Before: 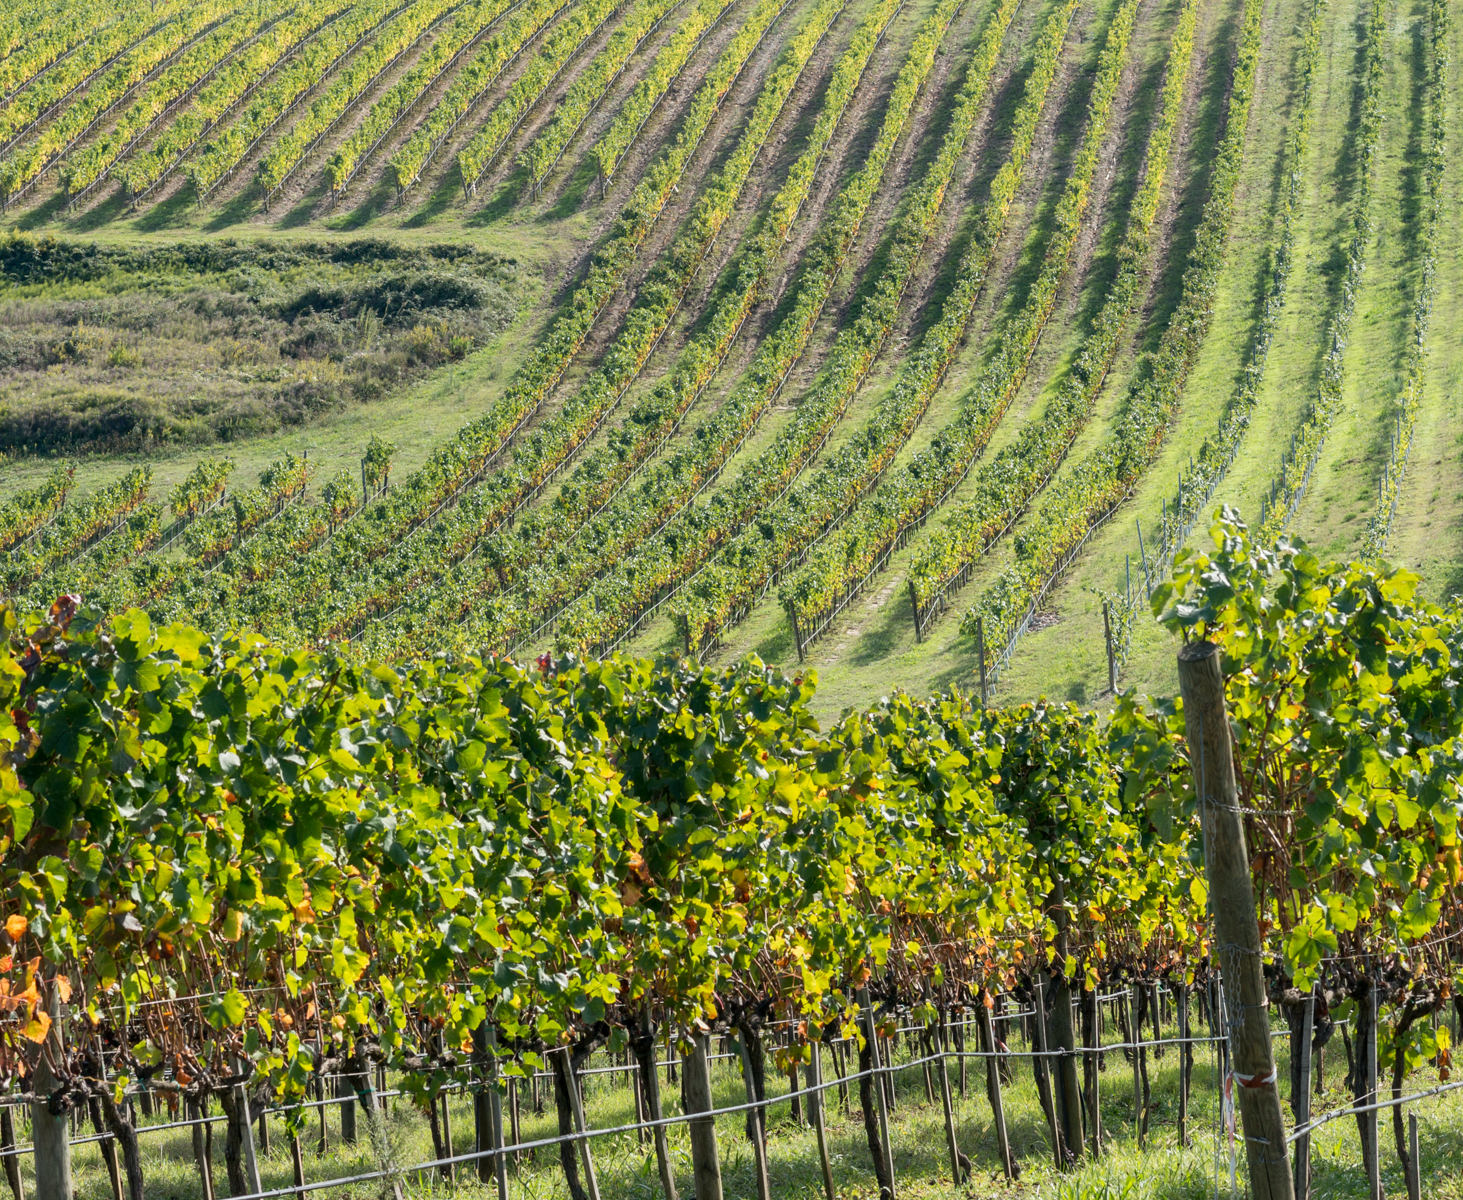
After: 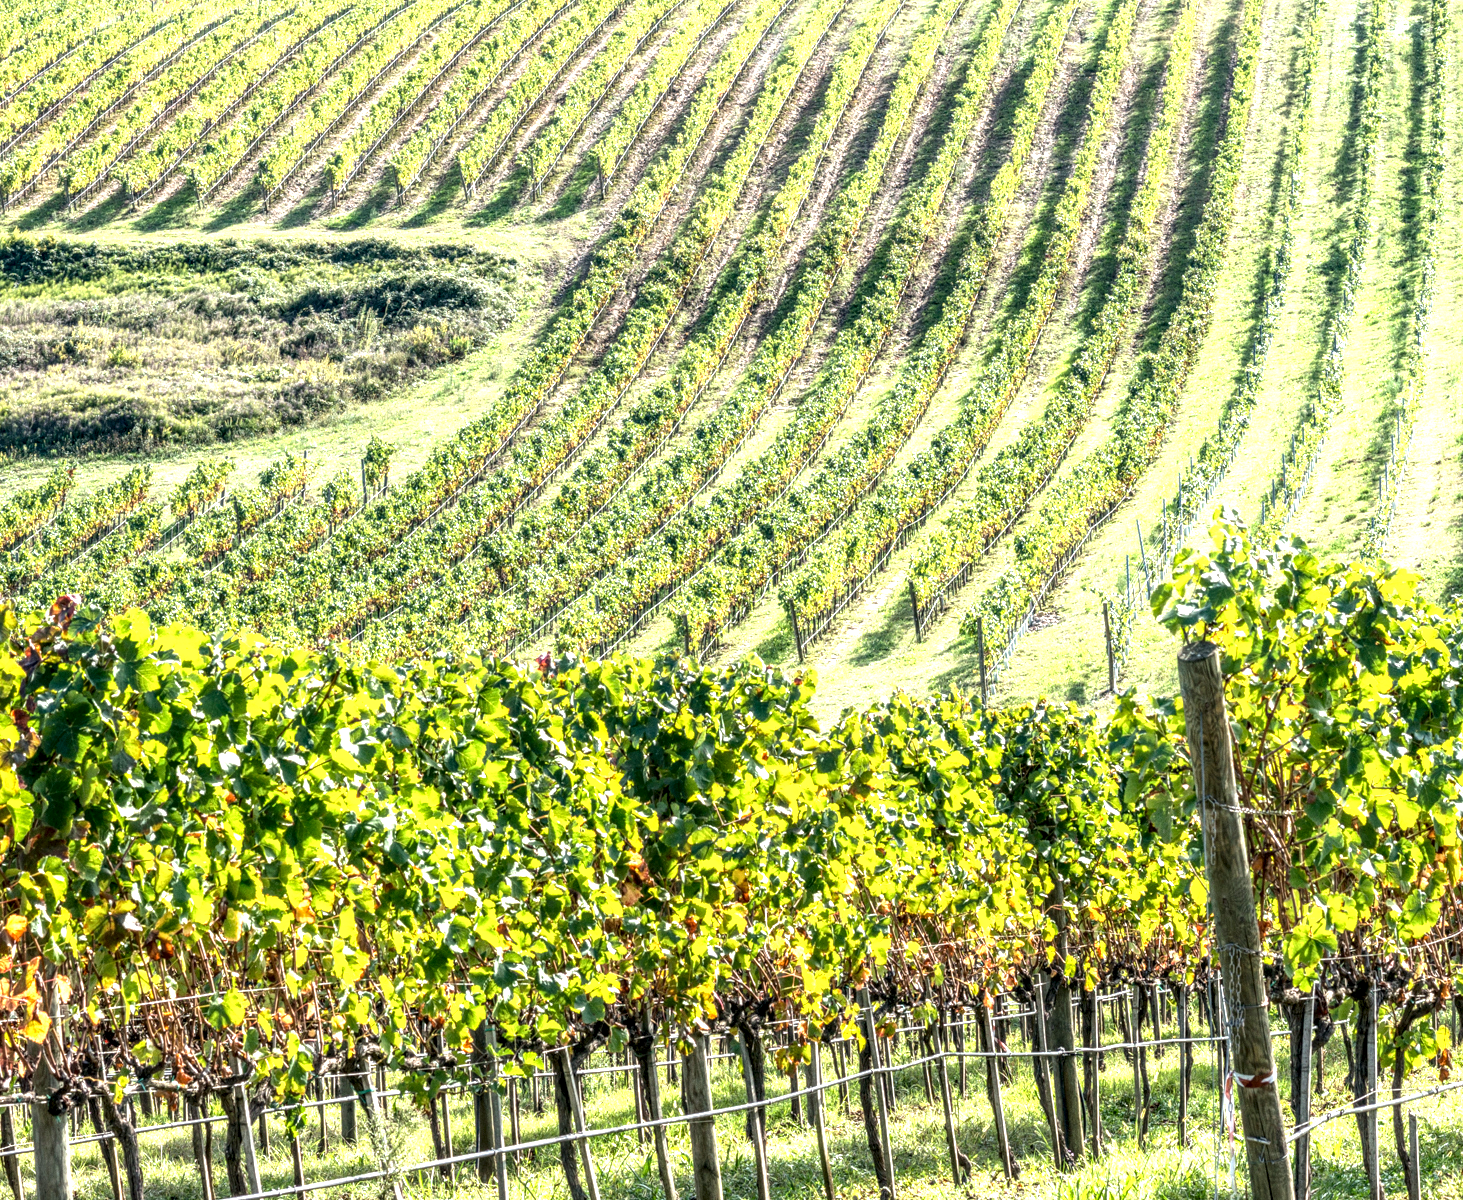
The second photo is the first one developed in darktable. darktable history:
local contrast: highlights 0%, shadows 0%, detail 182%
exposure: exposure 1.25 EV, compensate exposure bias true, compensate highlight preservation false
